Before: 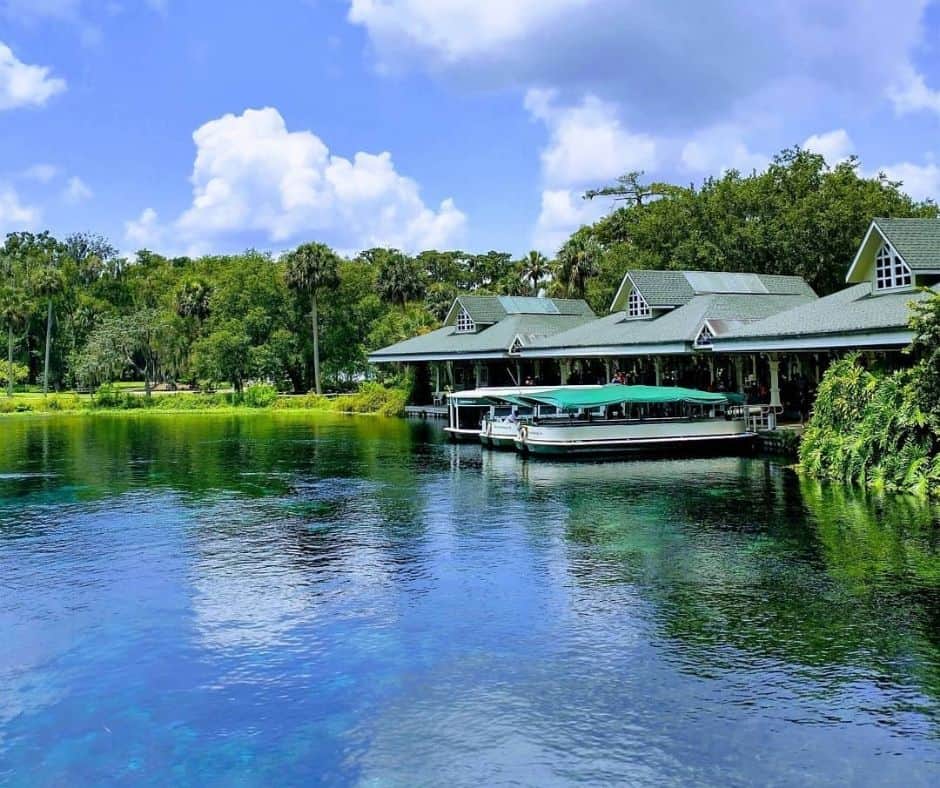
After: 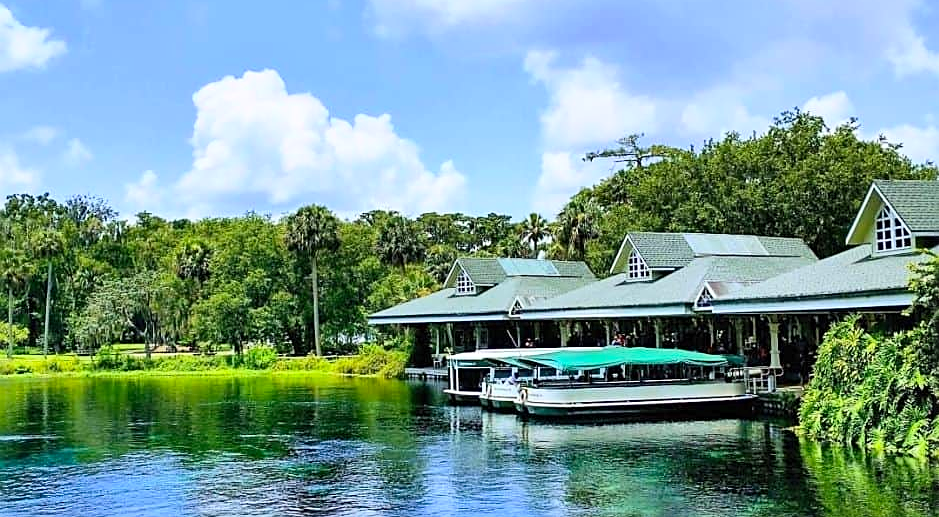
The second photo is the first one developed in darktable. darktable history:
contrast brightness saturation: contrast 0.2, brightness 0.16, saturation 0.22
crop and rotate: top 4.848%, bottom 29.503%
sharpen: on, module defaults
